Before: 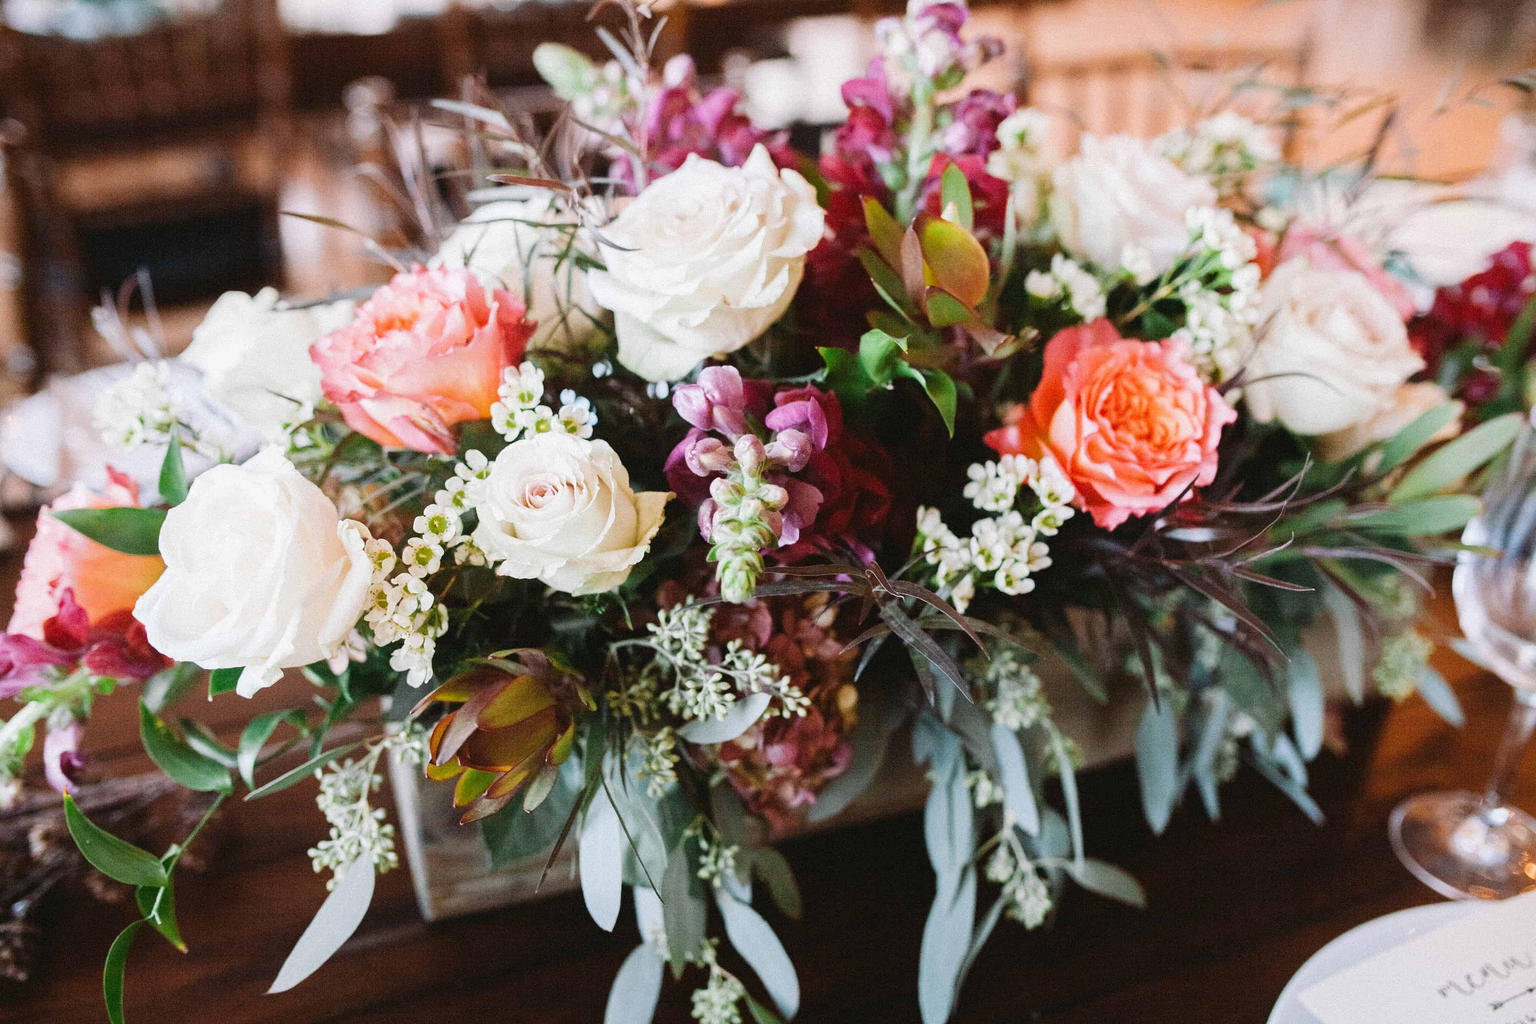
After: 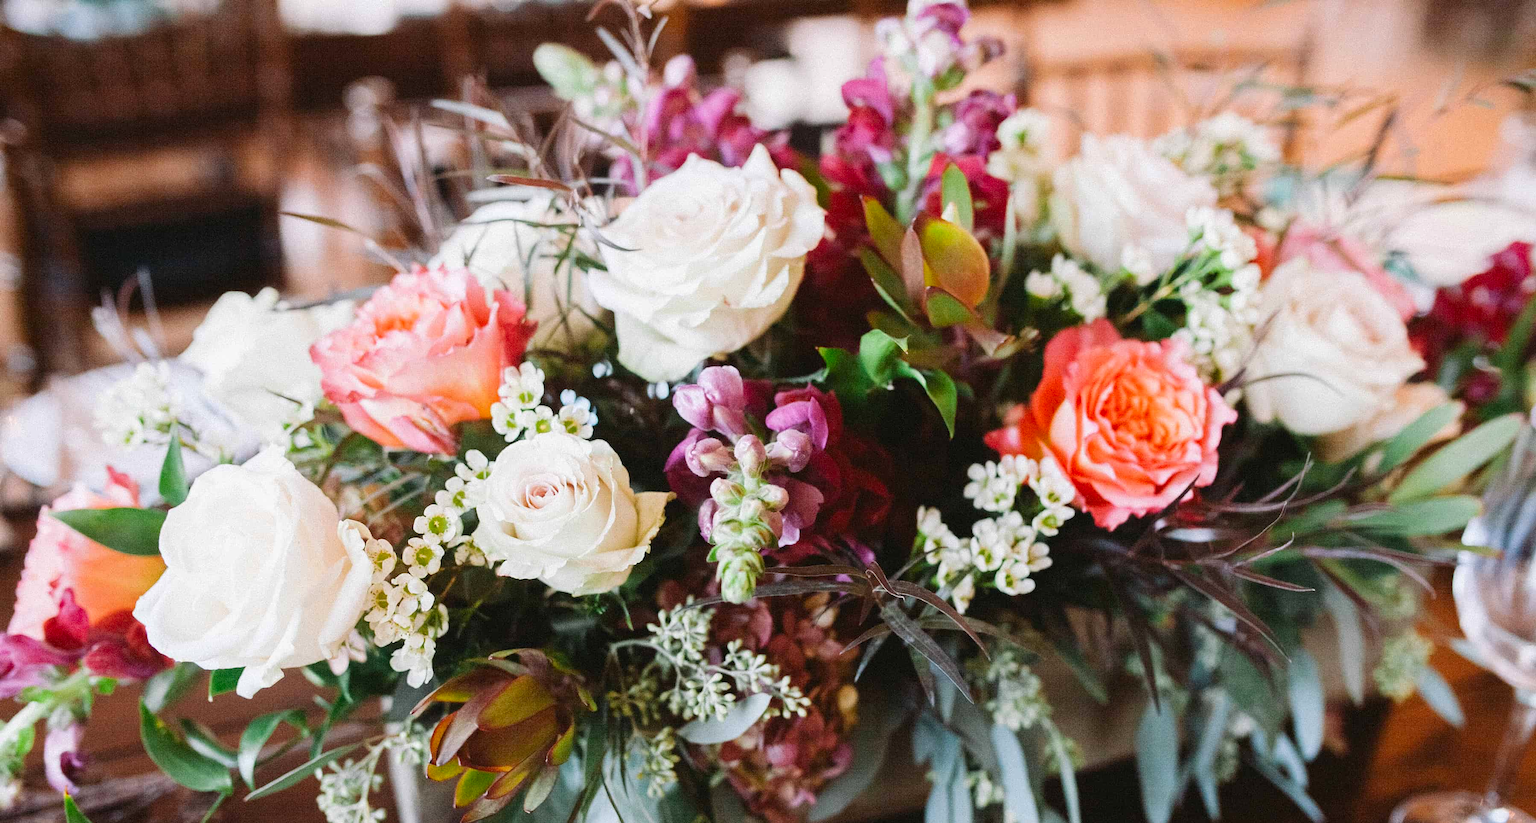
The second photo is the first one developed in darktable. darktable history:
crop: bottom 19.558%
contrast brightness saturation: saturation 0.098
